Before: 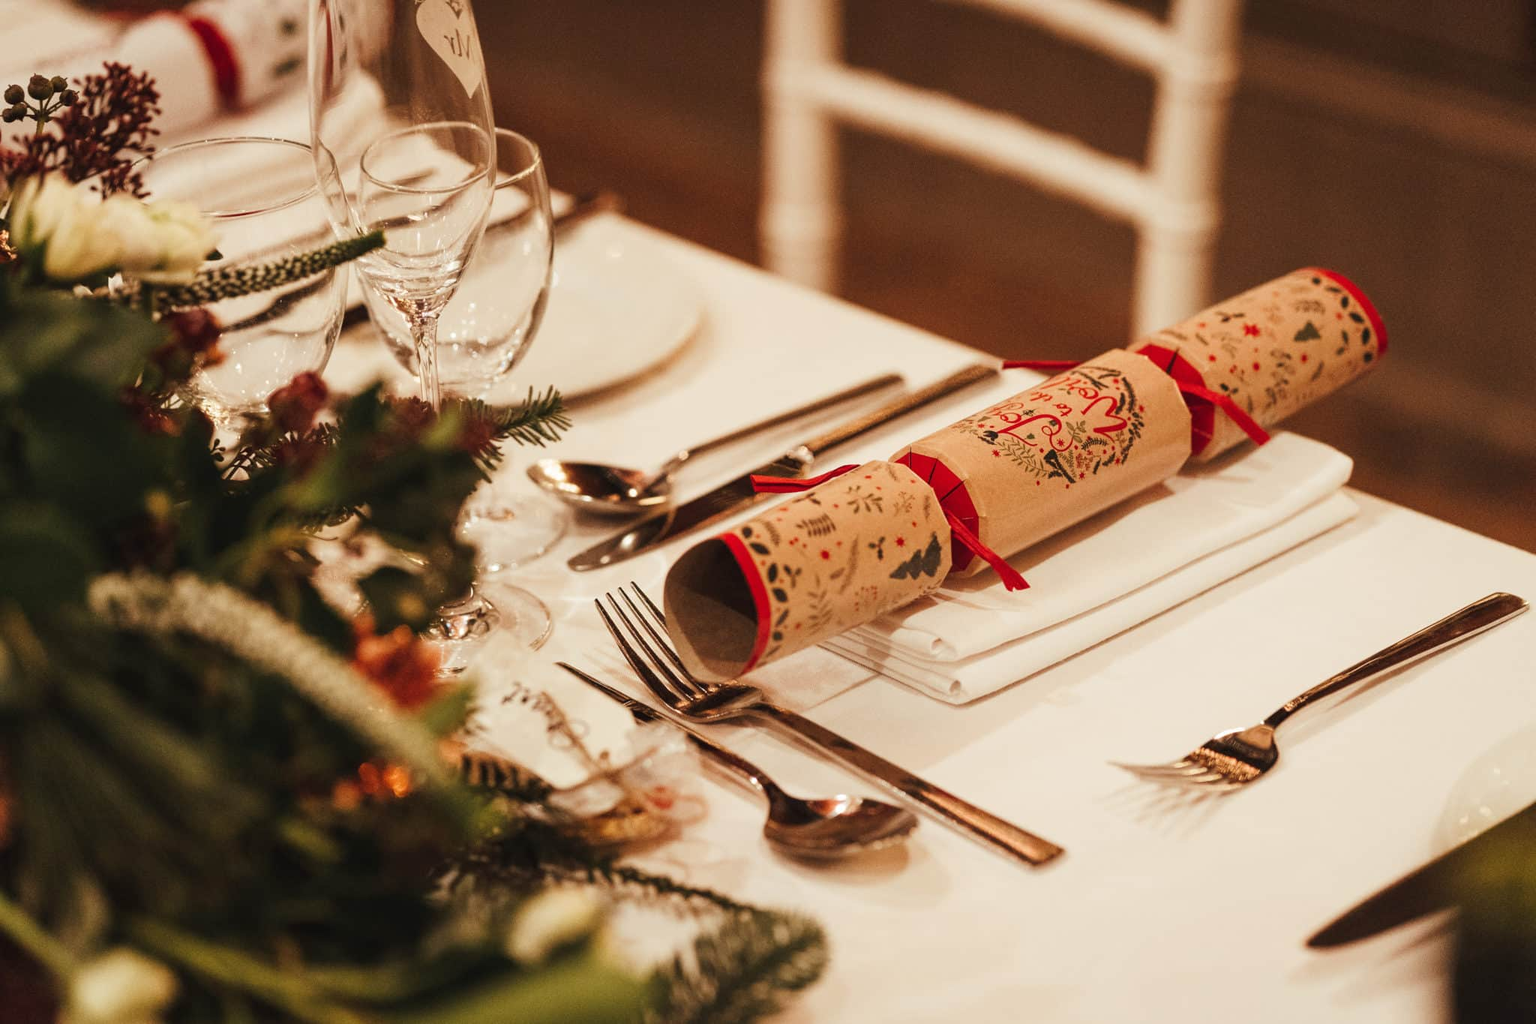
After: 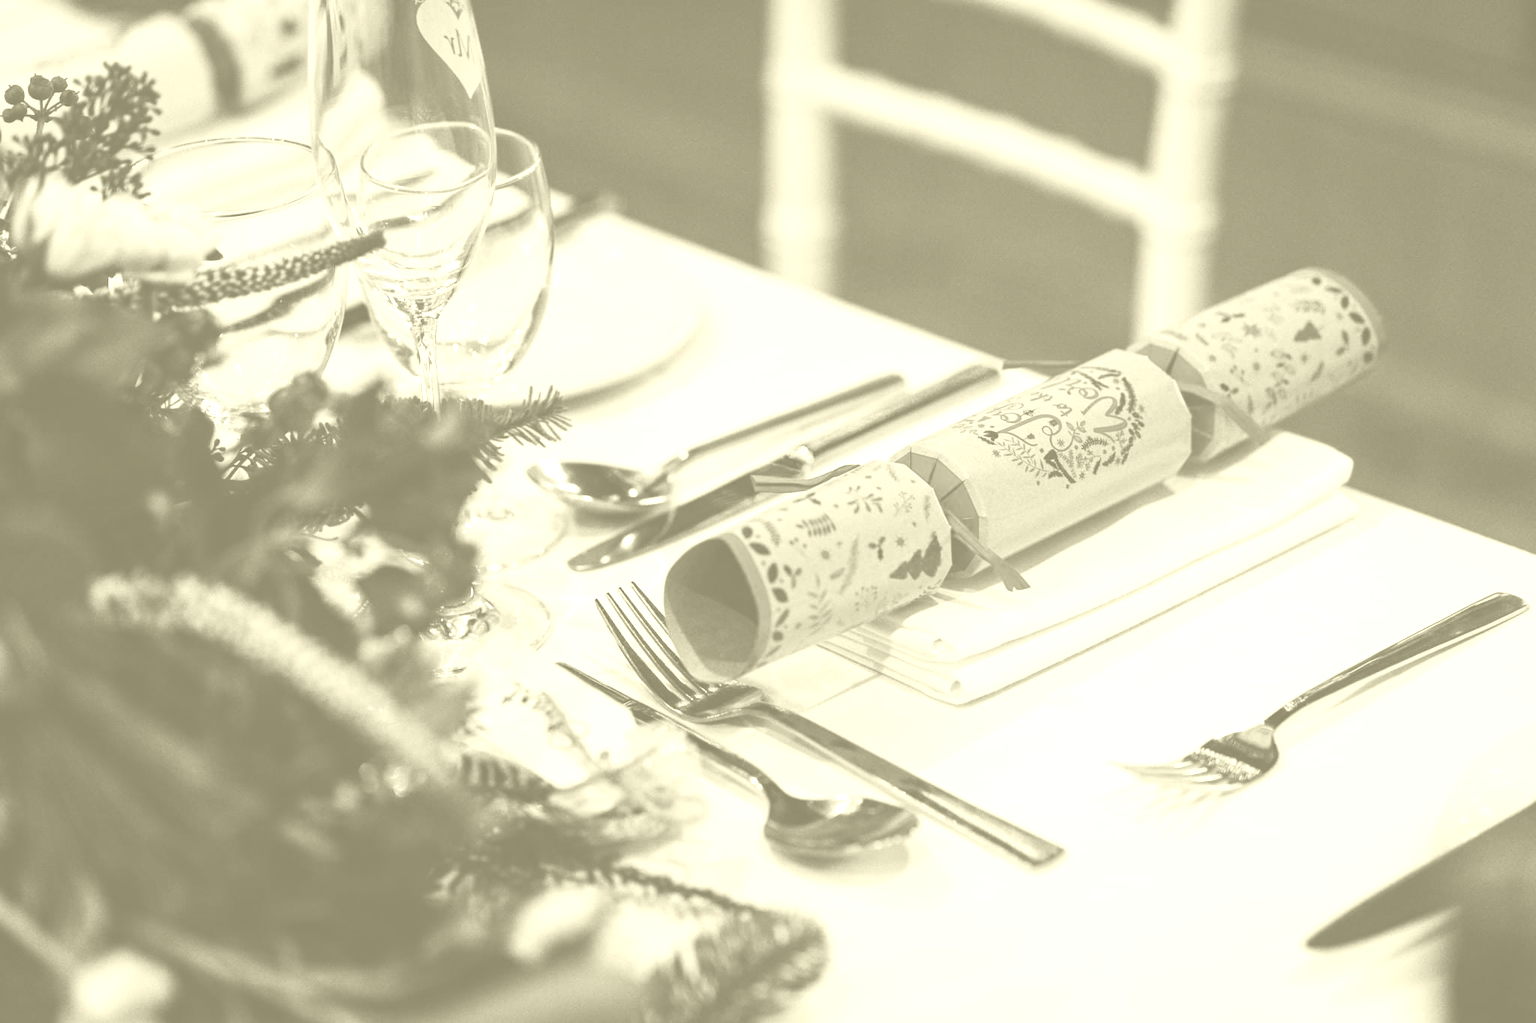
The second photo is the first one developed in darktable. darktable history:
tone equalizer: -8 EV -0.75 EV, -7 EV -0.7 EV, -6 EV -0.6 EV, -5 EV -0.4 EV, -3 EV 0.4 EV, -2 EV 0.6 EV, -1 EV 0.7 EV, +0 EV 0.75 EV, edges refinement/feathering 500, mask exposure compensation -1.57 EV, preserve details no
colorize: hue 43.2°, saturation 40%, version 1
haze removal: compatibility mode true, adaptive false
